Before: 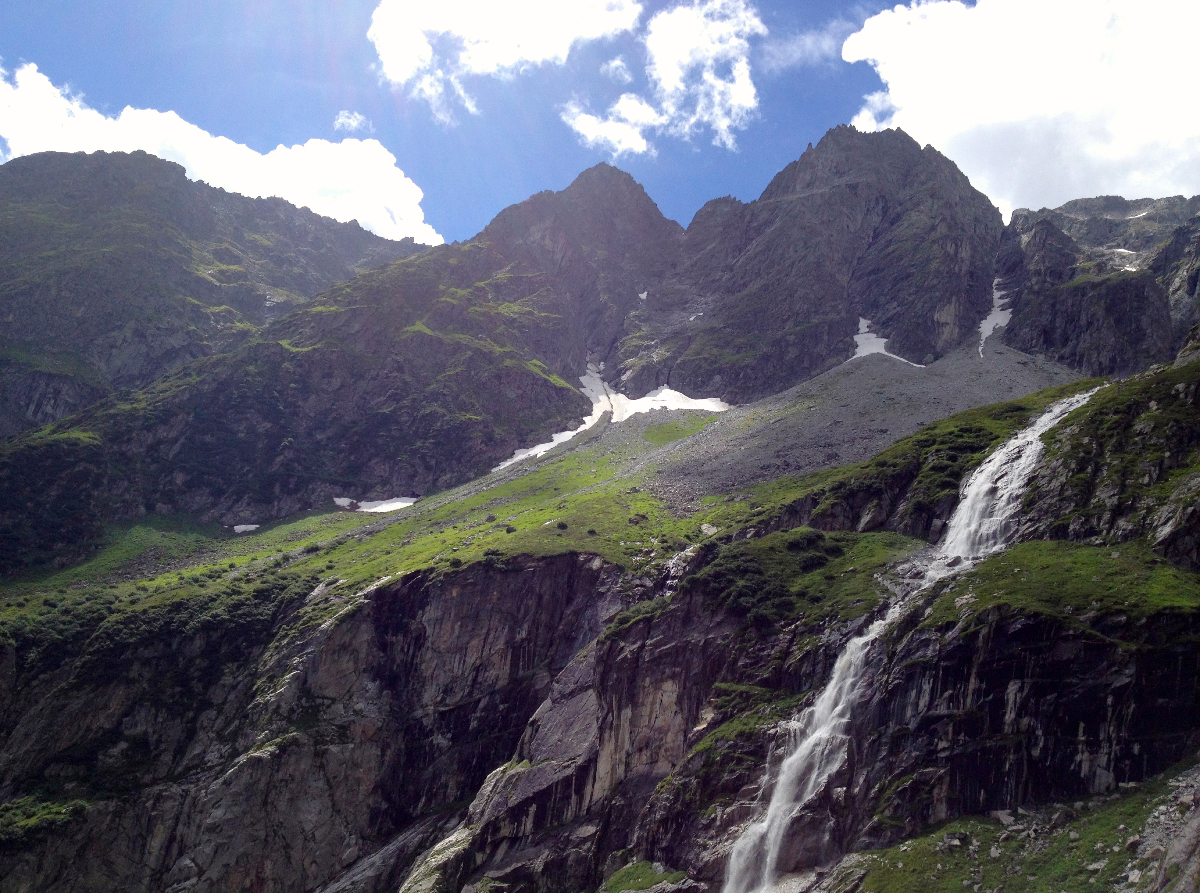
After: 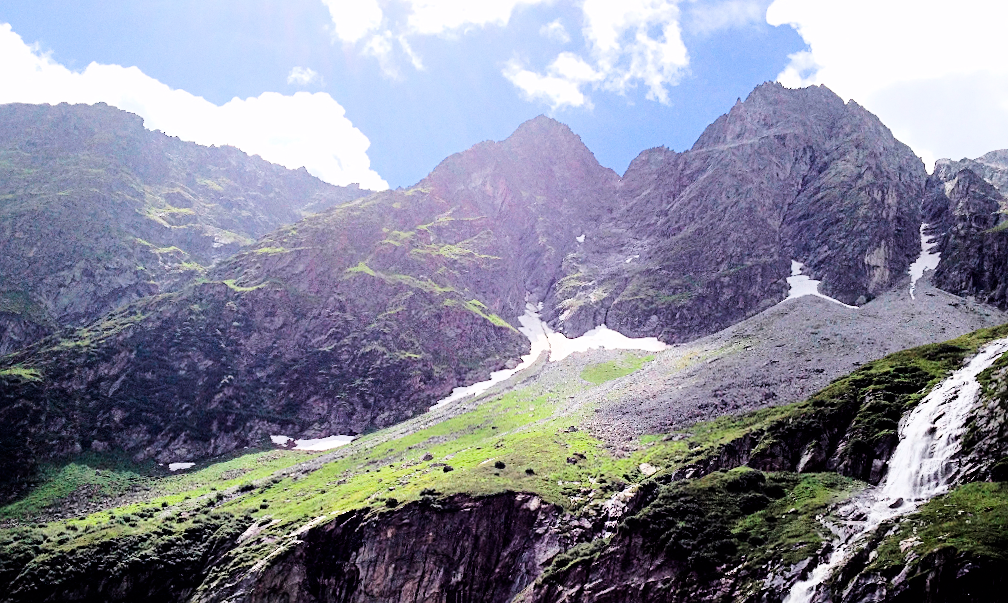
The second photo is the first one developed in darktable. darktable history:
exposure: exposure 1 EV, compensate highlight preservation false
sharpen: radius 2.529, amount 0.323
tone equalizer: -8 EV -0.417 EV, -7 EV -0.389 EV, -6 EV -0.333 EV, -5 EV -0.222 EV, -3 EV 0.222 EV, -2 EV 0.333 EV, -1 EV 0.389 EV, +0 EV 0.417 EV, edges refinement/feathering 500, mask exposure compensation -1.57 EV, preserve details no
grain: coarseness 0.09 ISO, strength 10%
rotate and perspective: rotation 0.215°, lens shift (vertical) -0.139, crop left 0.069, crop right 0.939, crop top 0.002, crop bottom 0.996
white balance: red 1.004, blue 1.024
filmic rgb: black relative exposure -5 EV, hardness 2.88, contrast 1.4
crop: left 1.509%, top 3.452%, right 7.696%, bottom 28.452%
